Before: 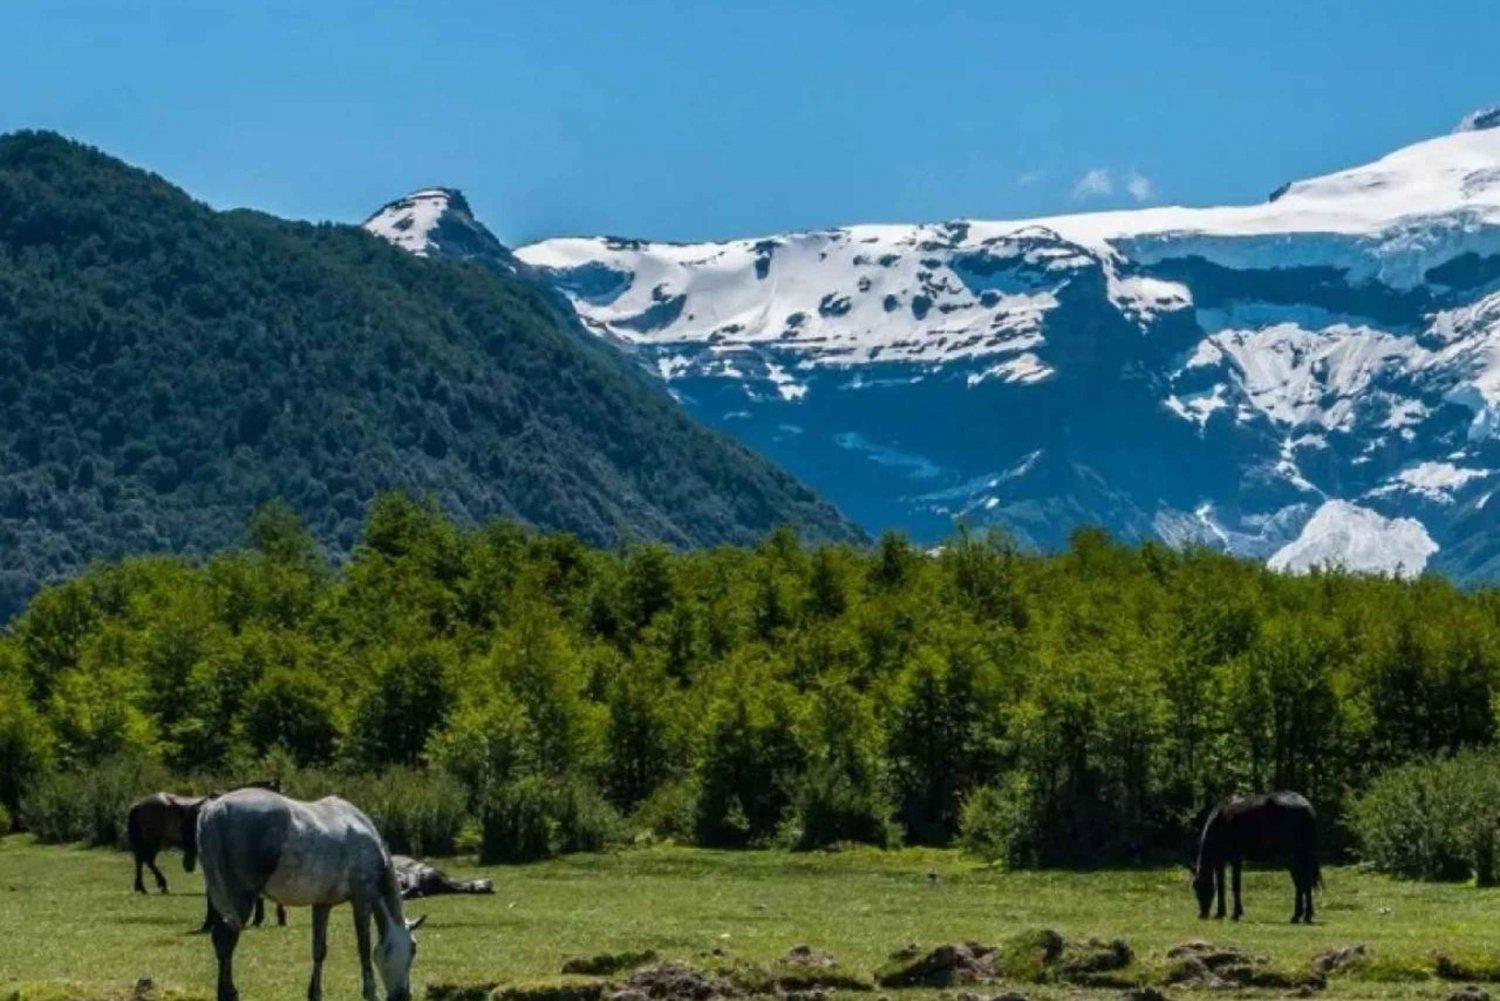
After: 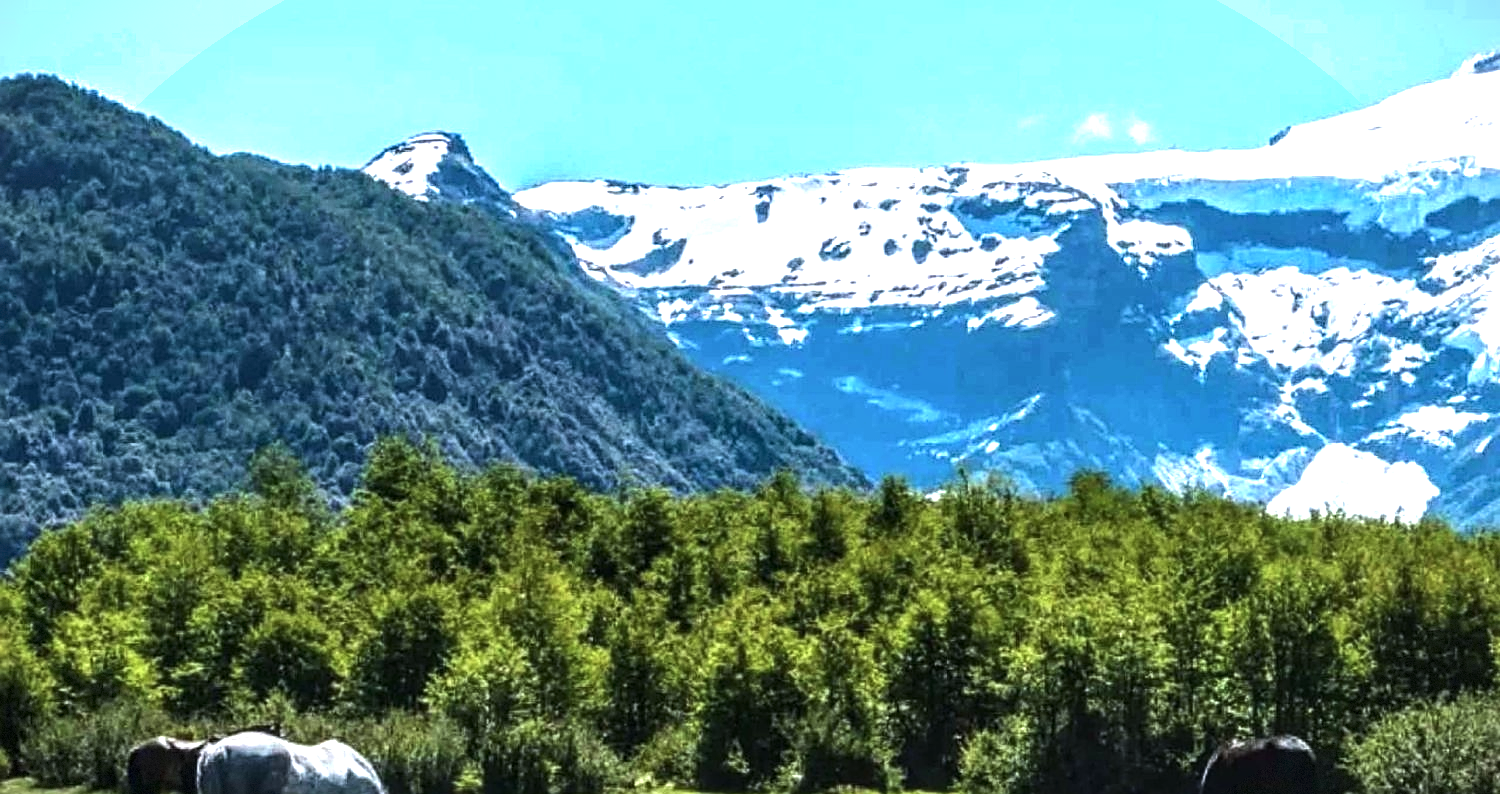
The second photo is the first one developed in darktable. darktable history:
tone equalizer: -8 EV -0.75 EV, -7 EV -0.7 EV, -6 EV -0.6 EV, -5 EV -0.4 EV, -3 EV 0.4 EV, -2 EV 0.6 EV, -1 EV 0.7 EV, +0 EV 0.75 EV, edges refinement/feathering 500, mask exposure compensation -1.57 EV, preserve details no
contrast brightness saturation: contrast -0.08, brightness -0.04, saturation -0.11
vignetting: fall-off start 100%, brightness -0.406, saturation -0.3, width/height ratio 1.324, dithering 8-bit output, unbound false
sharpen: on, module defaults
crop and rotate: top 5.667%, bottom 14.937%
local contrast: on, module defaults
exposure: black level correction 0, exposure 1.2 EV, compensate exposure bias true, compensate highlight preservation false
color calibration: illuminant as shot in camera, x 0.358, y 0.373, temperature 4628.91 K
